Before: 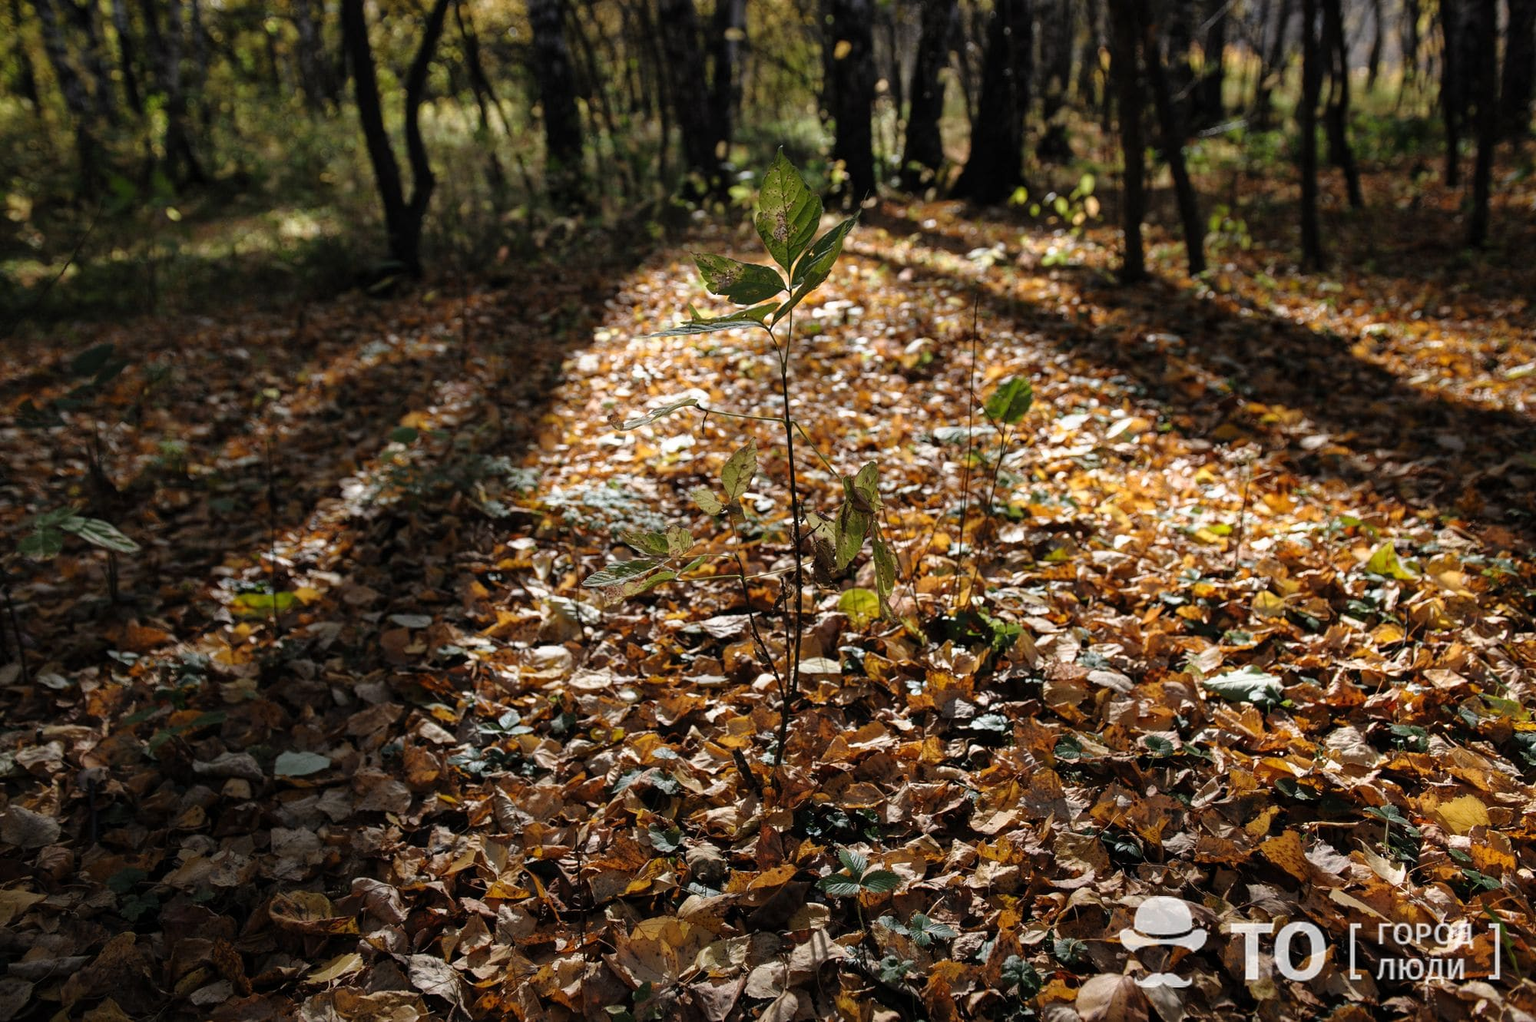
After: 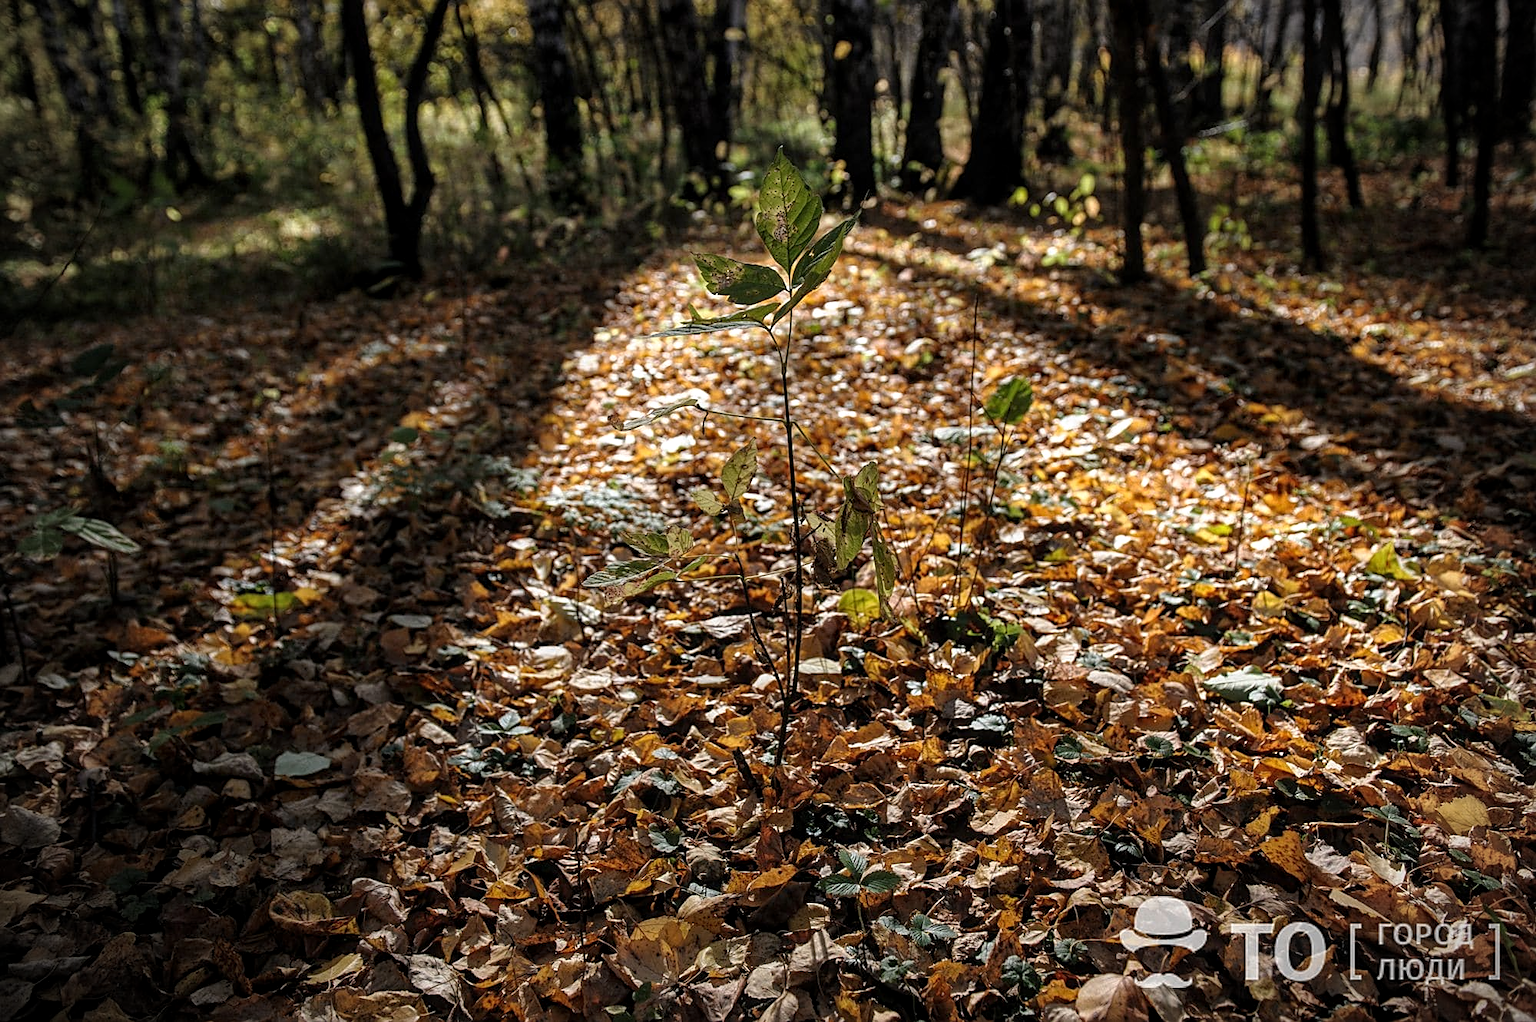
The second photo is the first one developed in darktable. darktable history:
vignetting: brightness -0.691
sharpen: on, module defaults
local contrast: on, module defaults
